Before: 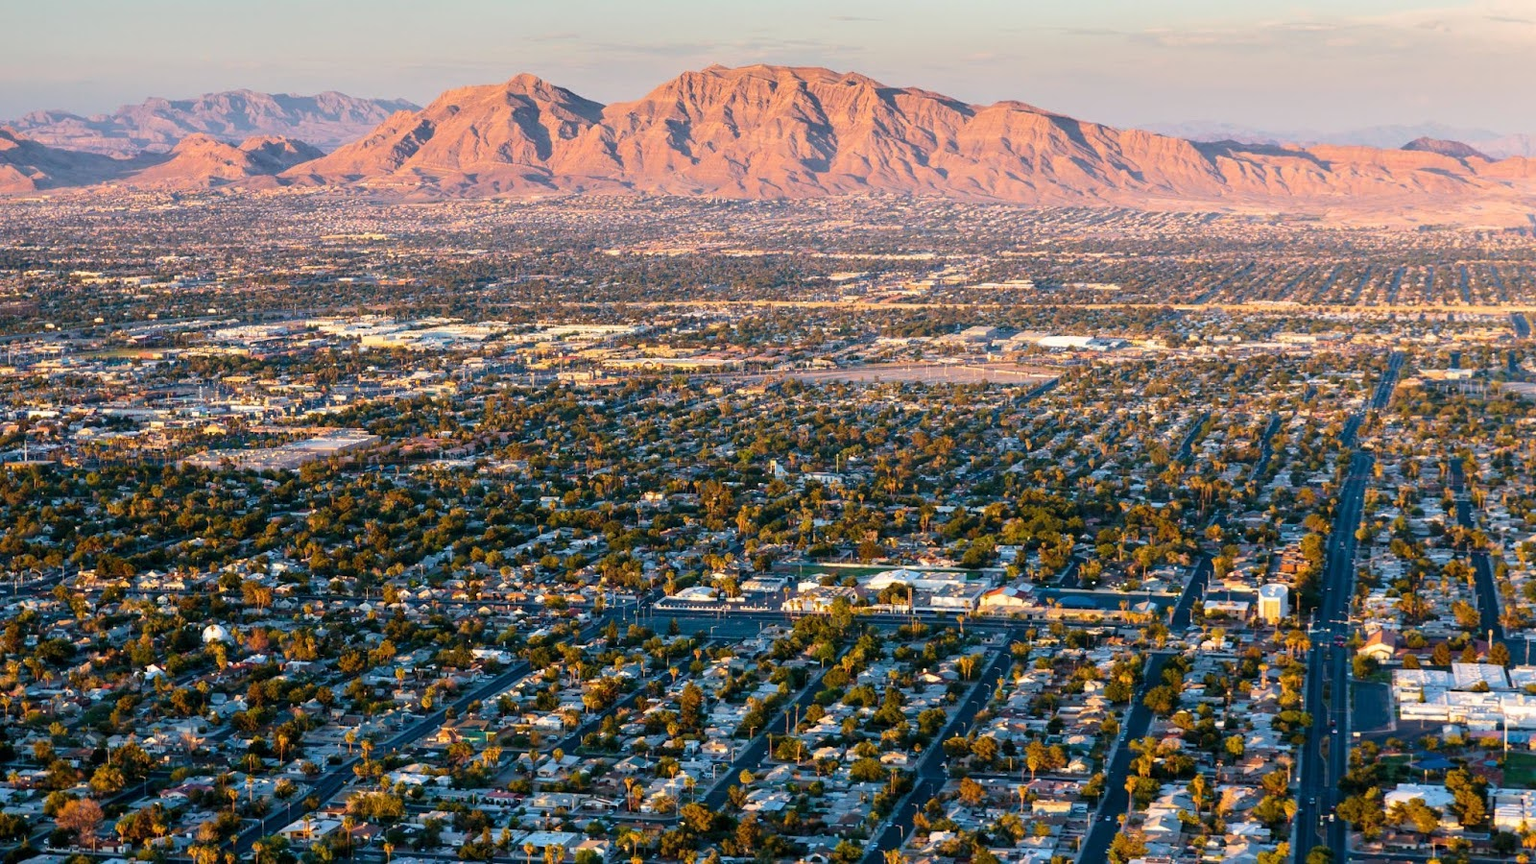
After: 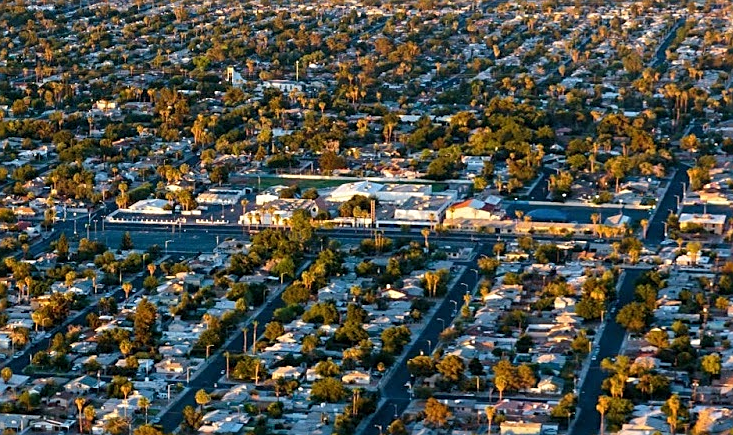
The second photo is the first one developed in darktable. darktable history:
sharpen: on, module defaults
crop: left 35.976%, top 45.819%, right 18.162%, bottom 5.807%
